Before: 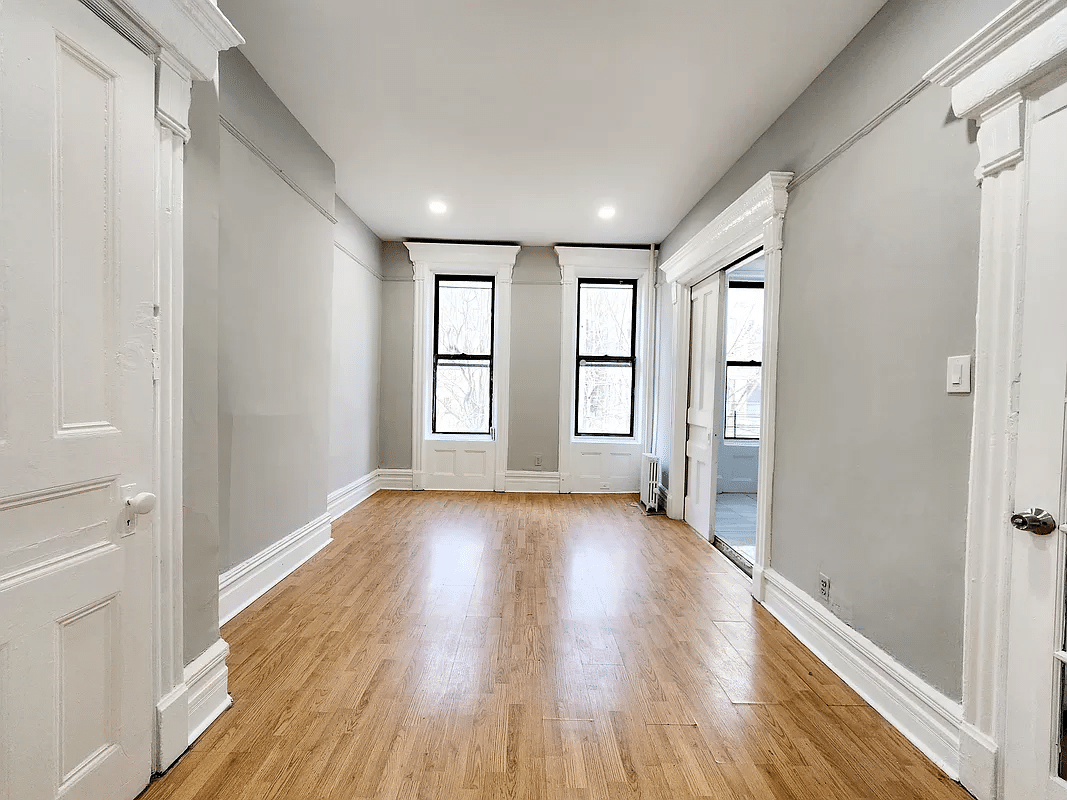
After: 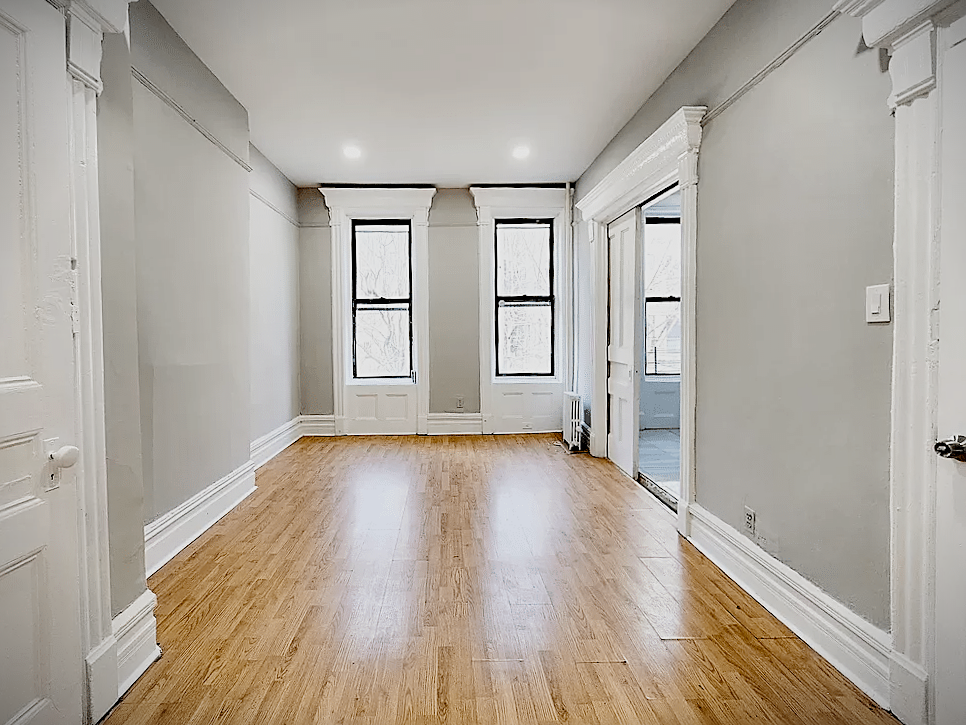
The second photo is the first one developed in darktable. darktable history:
sharpen: on, module defaults
filmic rgb: black relative exposure -7.72 EV, white relative exposure 4.42 EV, threshold 5.98 EV, hardness 3.75, latitude 49.93%, contrast 1.101, add noise in highlights 0.001, preserve chrominance no, color science v4 (2020), enable highlight reconstruction true
crop and rotate: angle 1.7°, left 5.864%, top 5.699%
vignetting: fall-off start 99.69%, fall-off radius 65.04%, brightness -0.891, automatic ratio true
